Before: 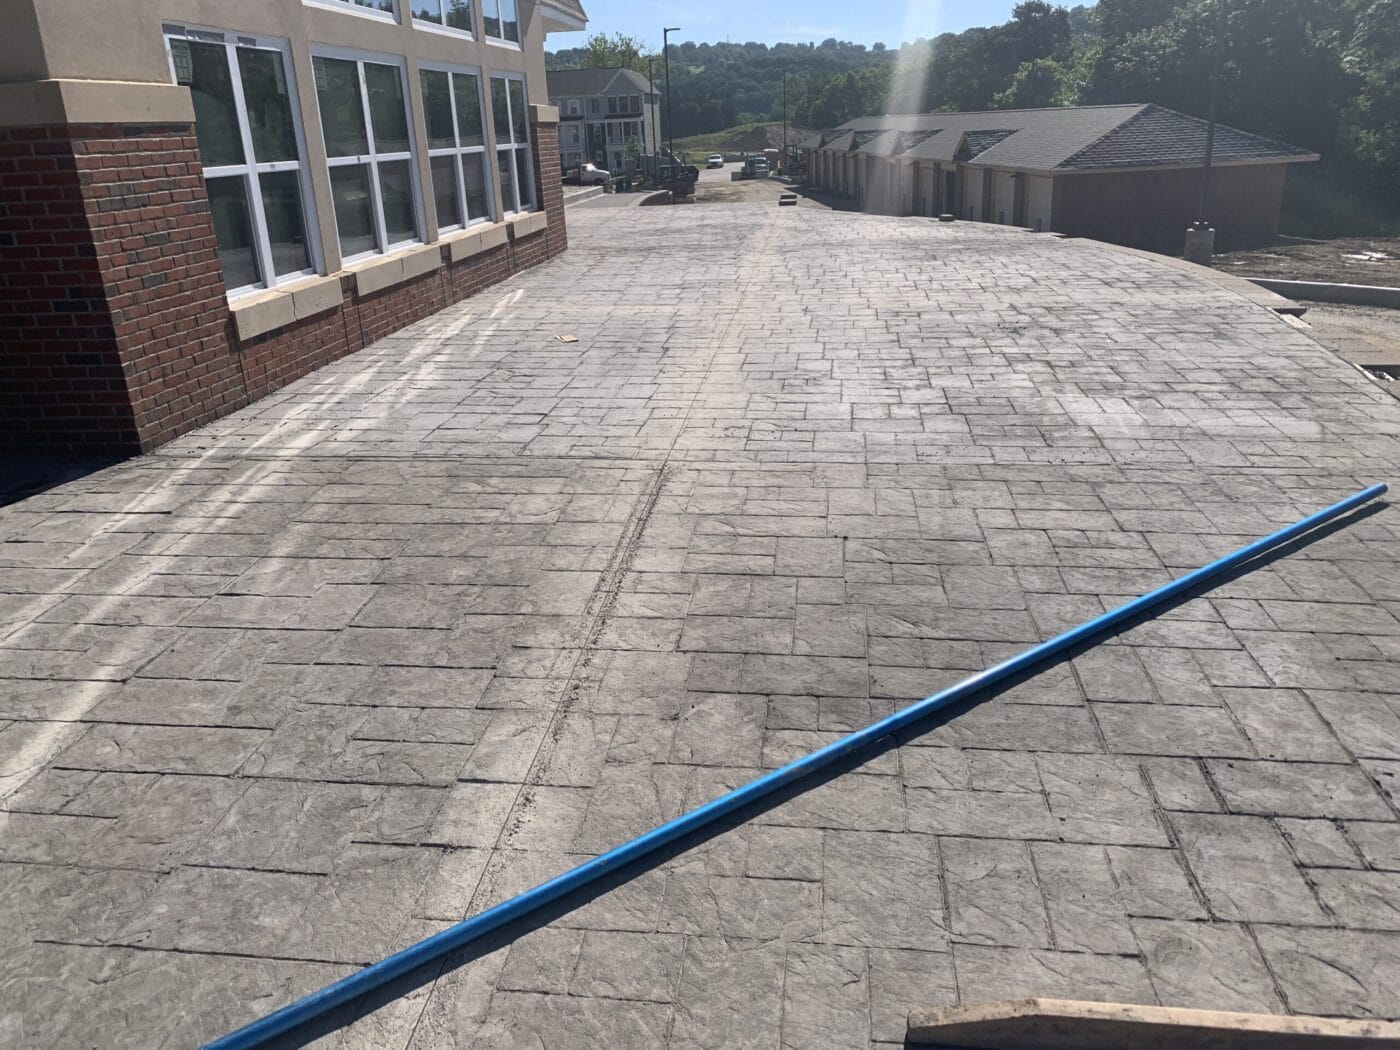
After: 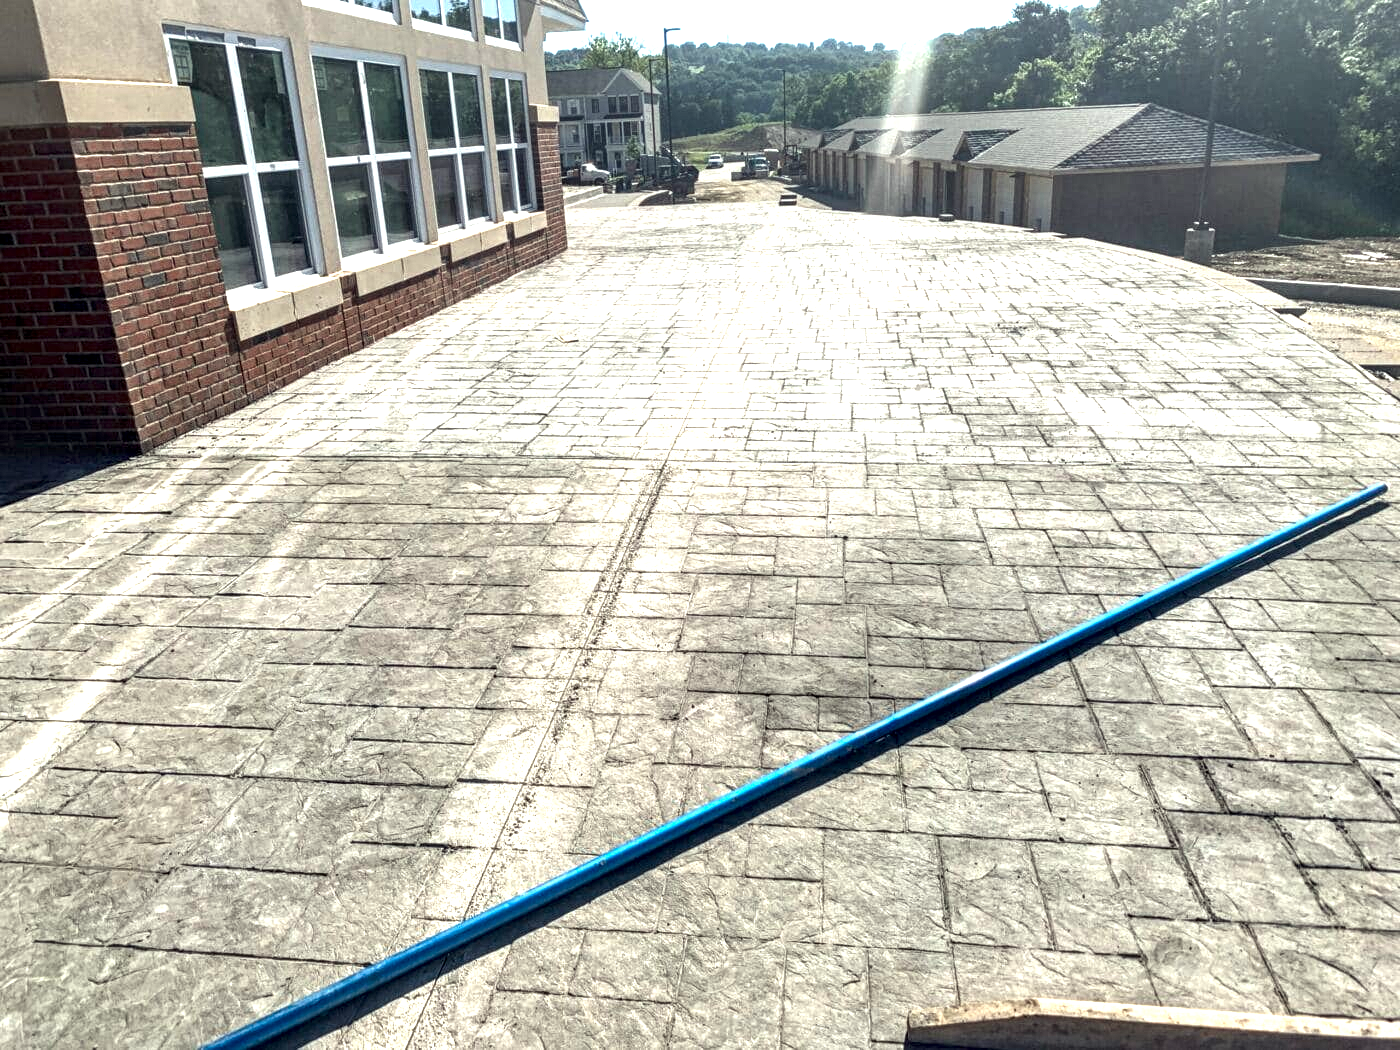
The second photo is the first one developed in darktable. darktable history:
exposure: black level correction 0, exposure 1 EV, compensate exposure bias true, compensate highlight preservation false
local contrast: highlights 65%, shadows 54%, detail 169%, midtone range 0.514
color correction: highlights a* -4.28, highlights b* 6.53
